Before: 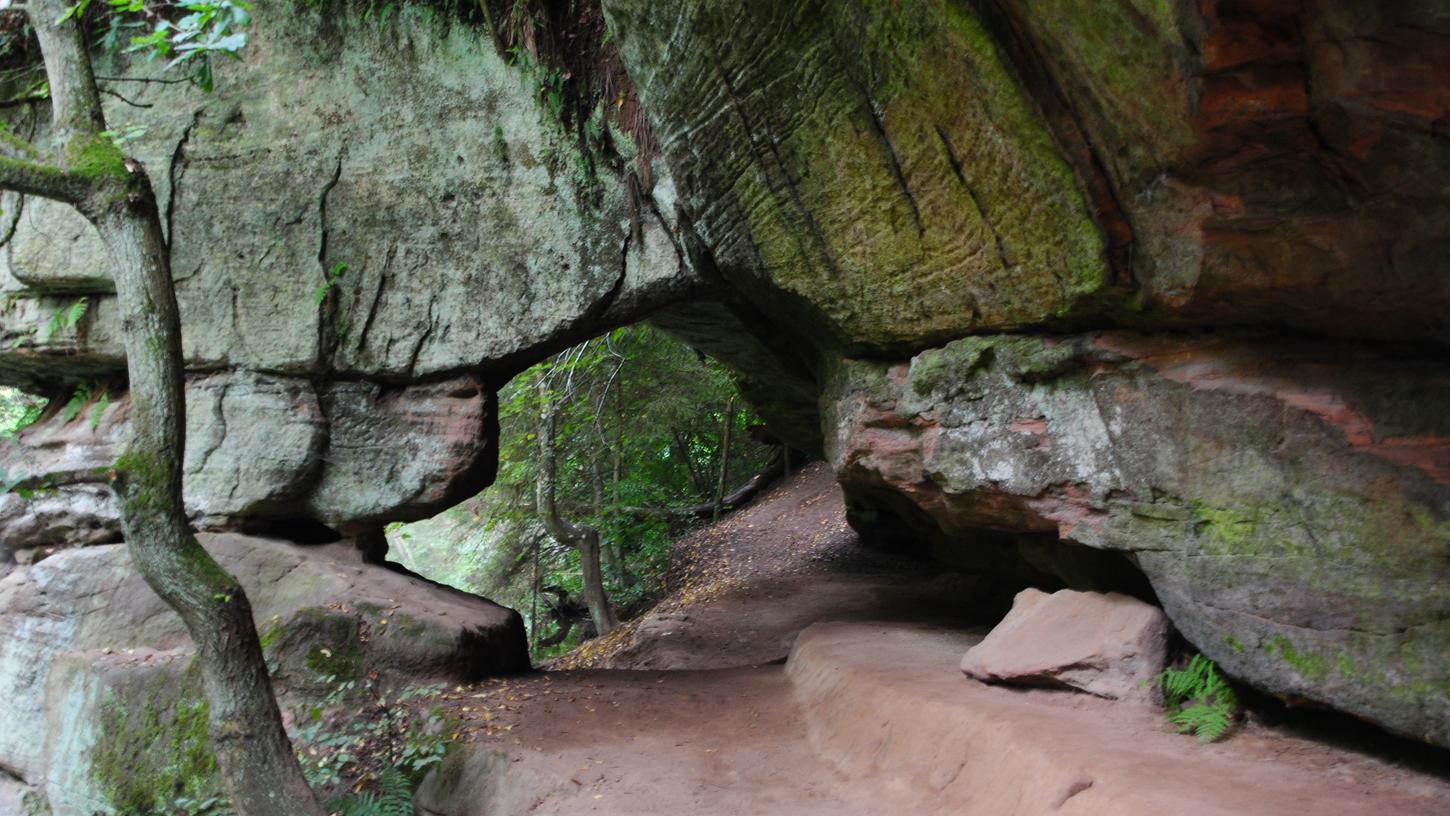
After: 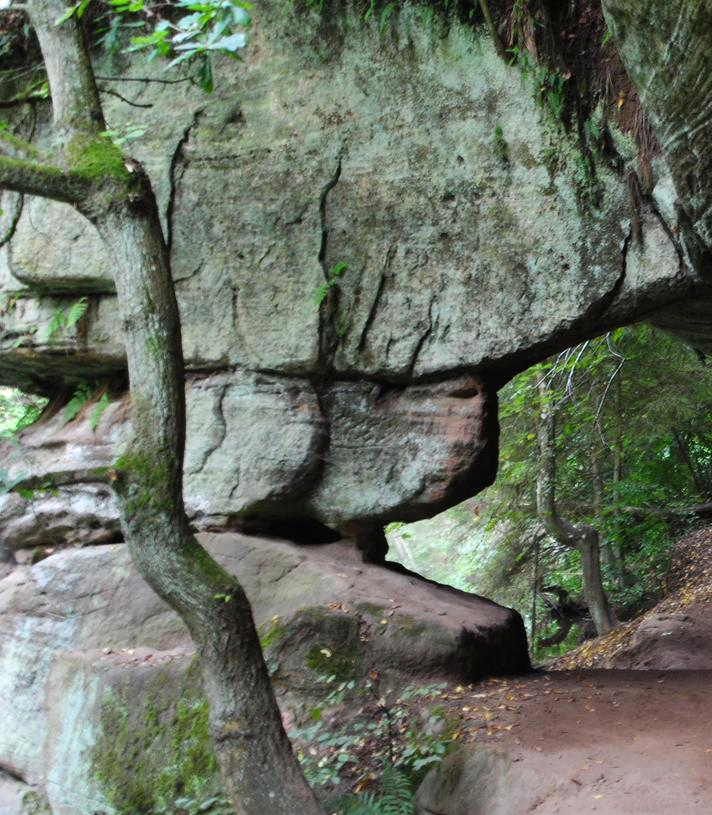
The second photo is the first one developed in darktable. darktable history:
crop and rotate: left 0%, top 0%, right 50.845%
exposure: exposure 0.191 EV, compensate highlight preservation false
